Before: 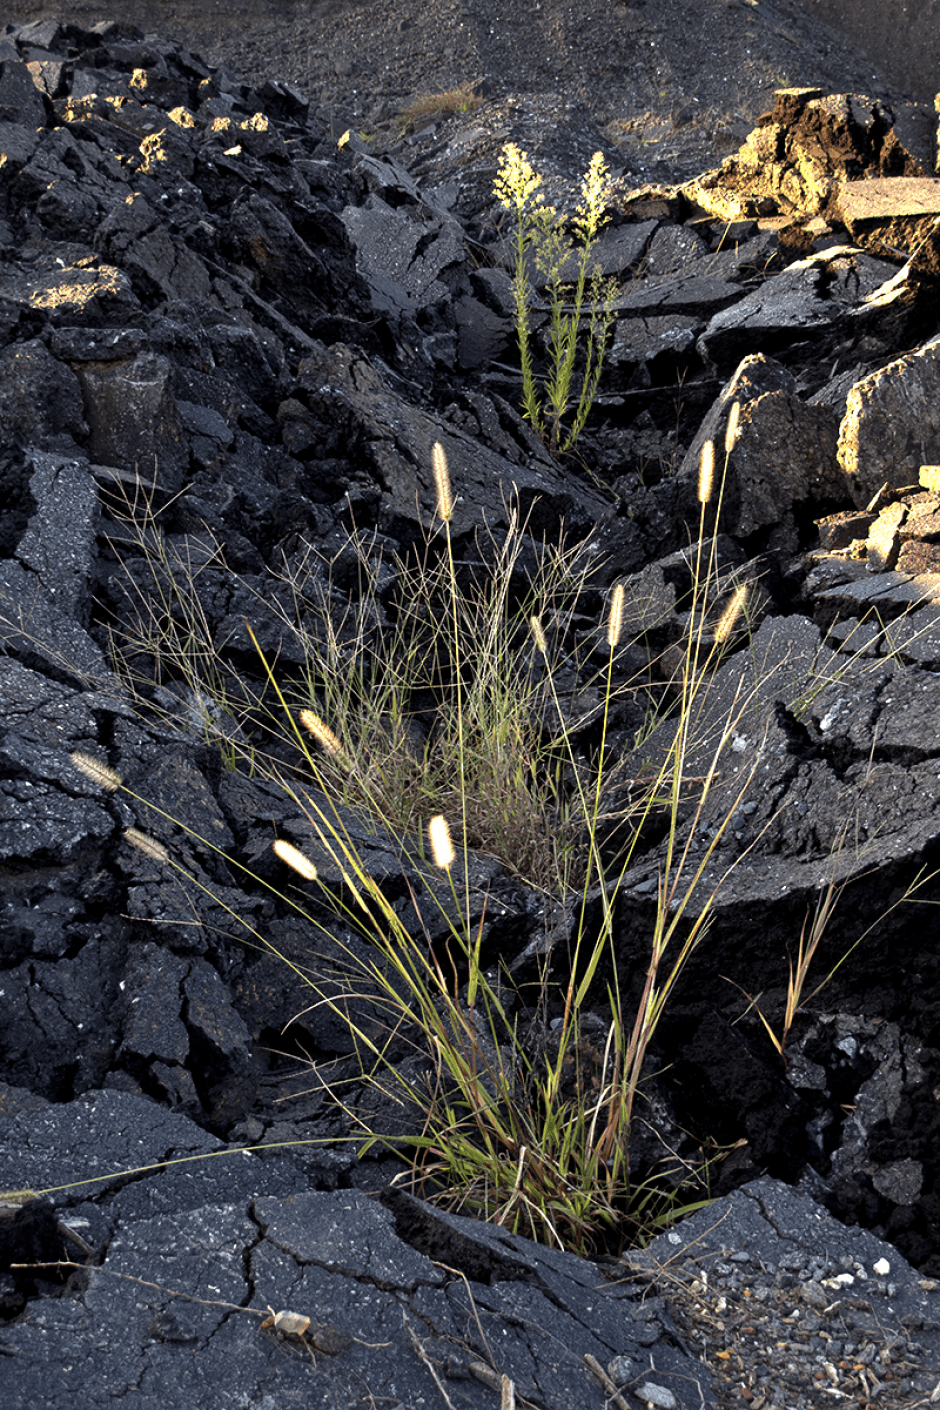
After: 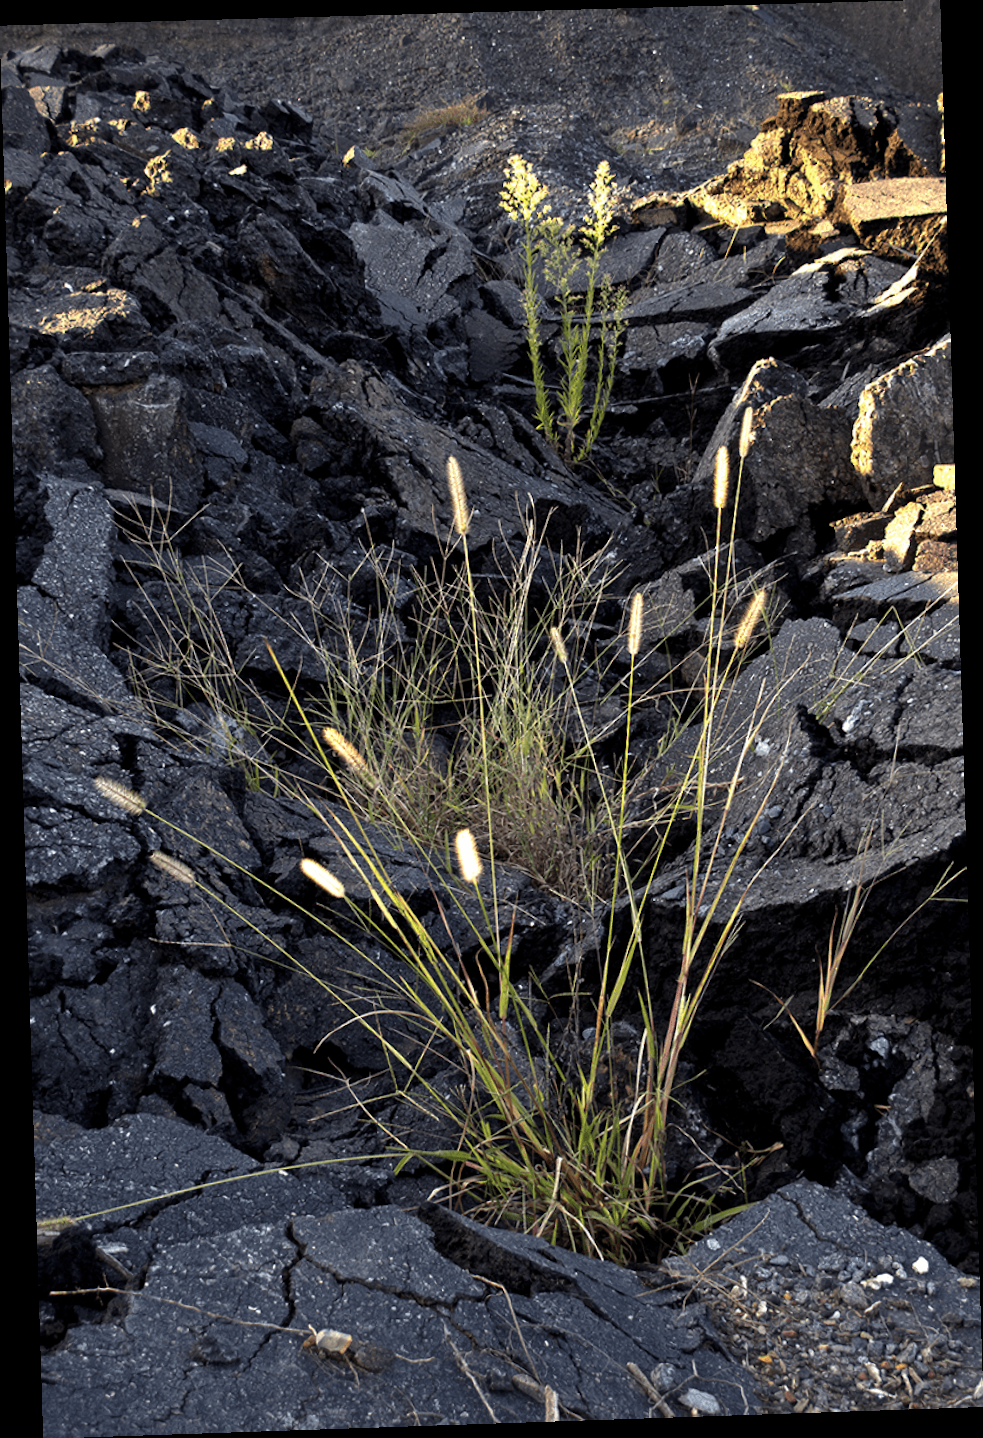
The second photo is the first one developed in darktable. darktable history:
vibrance: vibrance 20%
rotate and perspective: rotation -1.77°, lens shift (horizontal) 0.004, automatic cropping off
